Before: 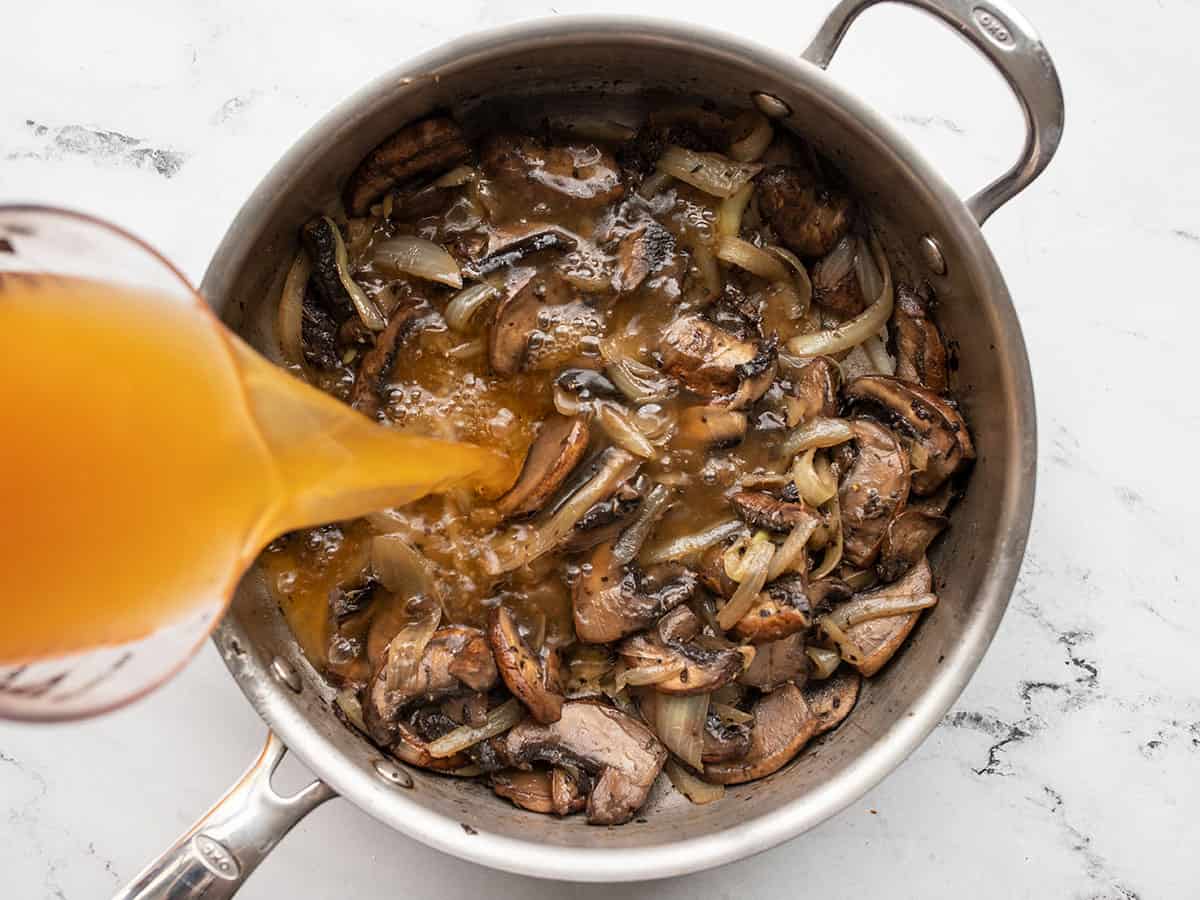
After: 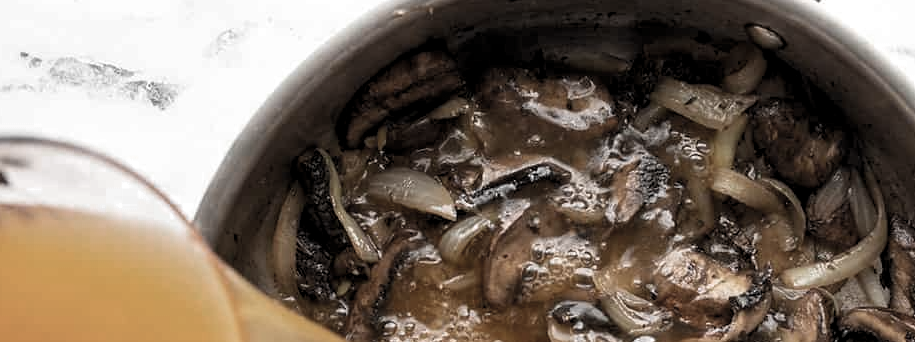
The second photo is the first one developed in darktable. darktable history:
tone equalizer: on, module defaults
crop: left 0.579%, top 7.627%, right 23.167%, bottom 54.275%
color correction: saturation 1.34
levels: levels [0.031, 0.5, 0.969]
color zones: curves: ch0 [(0, 0.613) (0.01, 0.613) (0.245, 0.448) (0.498, 0.529) (0.642, 0.665) (0.879, 0.777) (0.99, 0.613)]; ch1 [(0, 0.035) (0.121, 0.189) (0.259, 0.197) (0.415, 0.061) (0.589, 0.022) (0.732, 0.022) (0.857, 0.026) (0.991, 0.053)]
